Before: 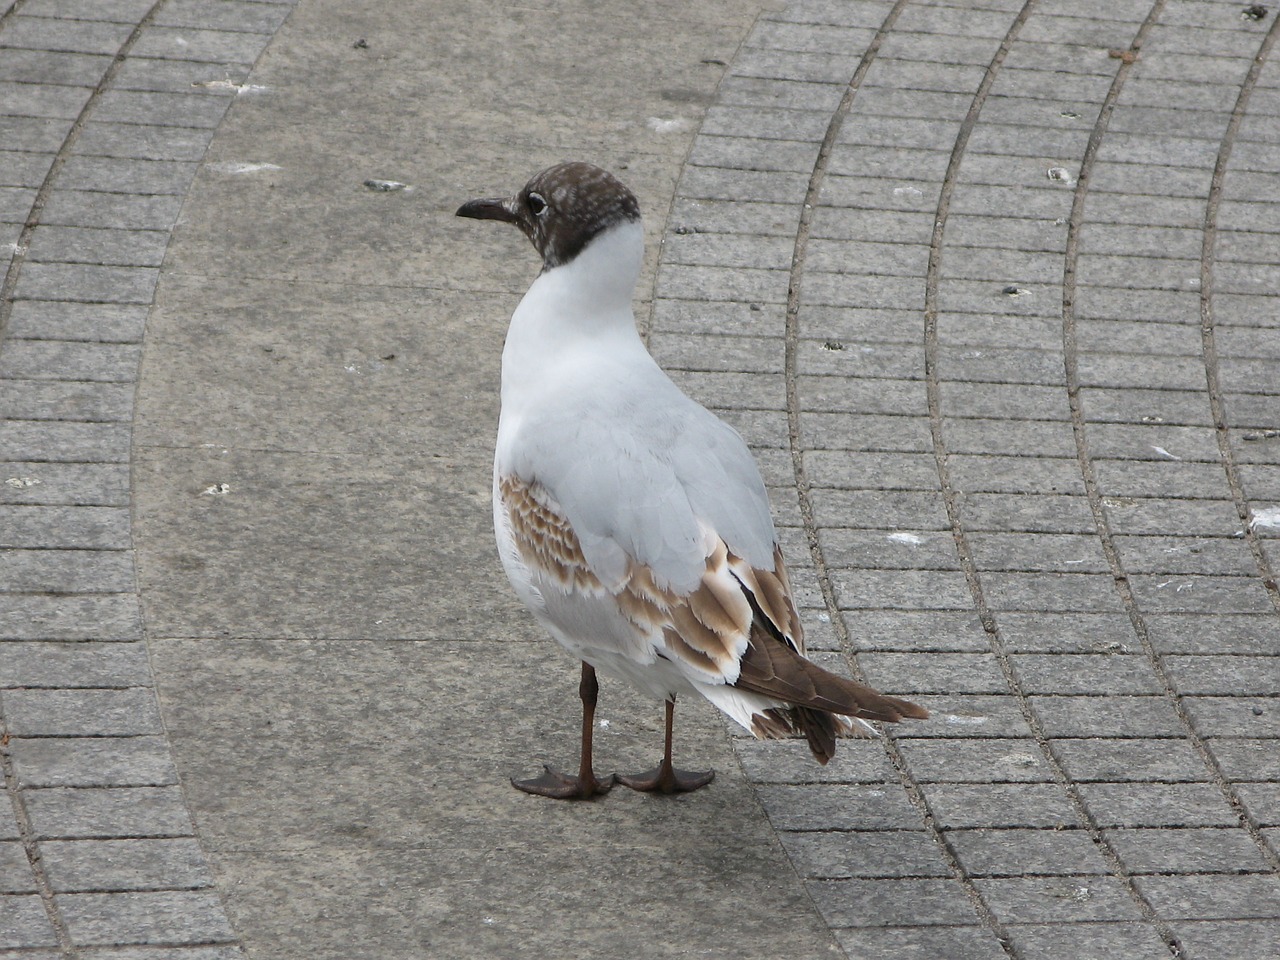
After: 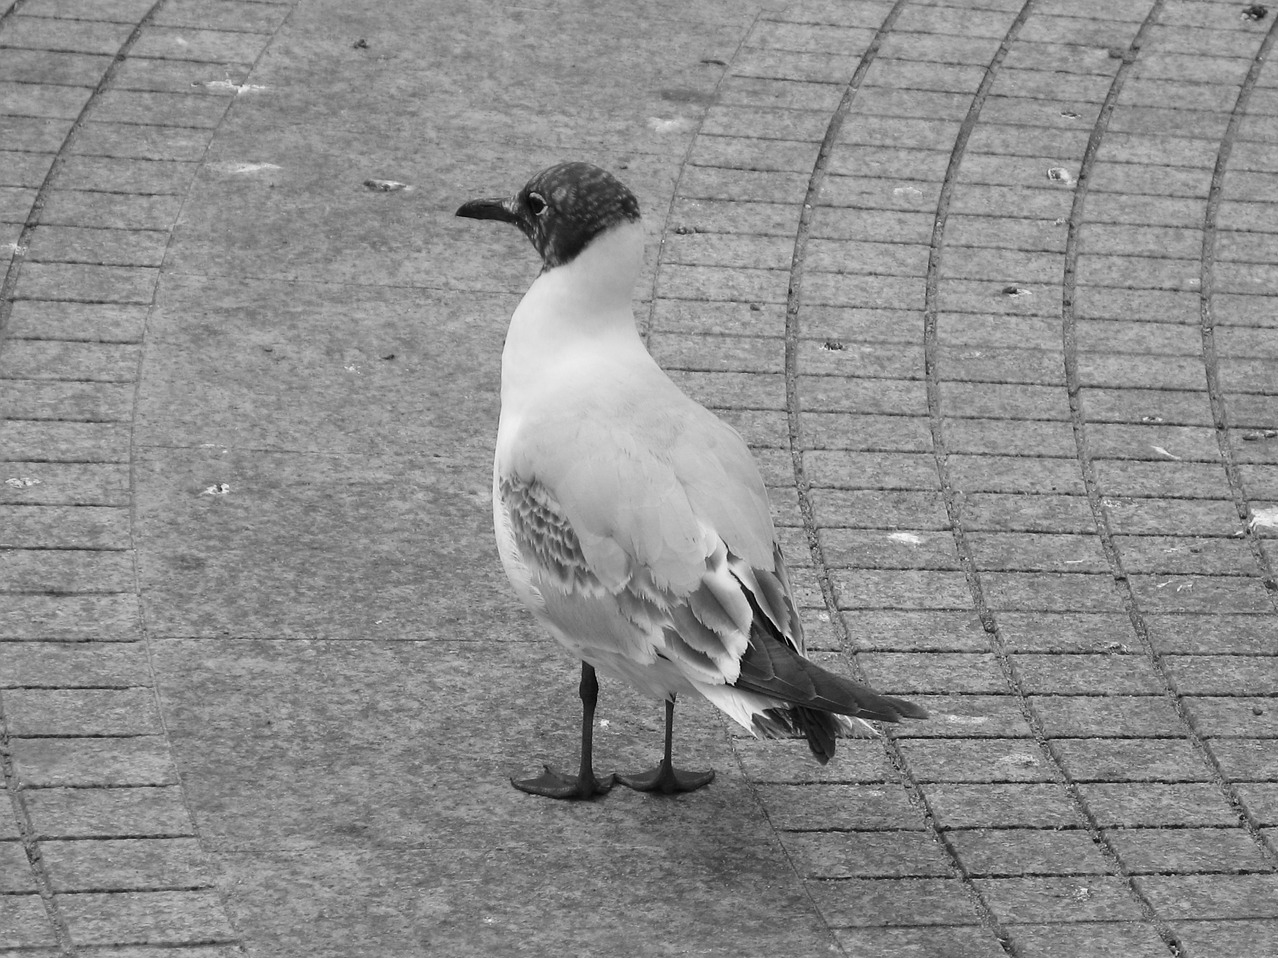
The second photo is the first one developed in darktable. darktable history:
crop: top 0.05%, bottom 0.098%
white balance: red 0.986, blue 1.01
contrast brightness saturation: contrast 0.1, saturation -0.36
monochrome: on, module defaults
